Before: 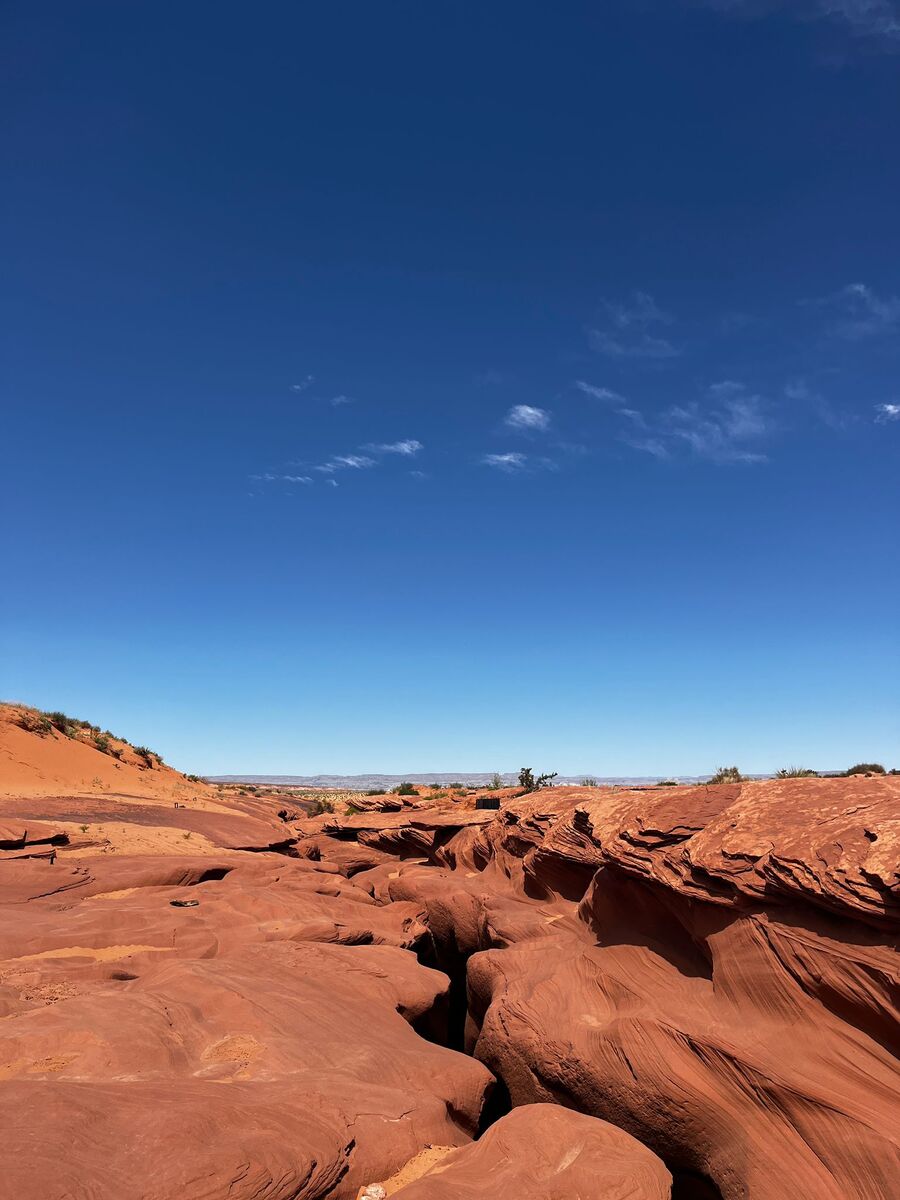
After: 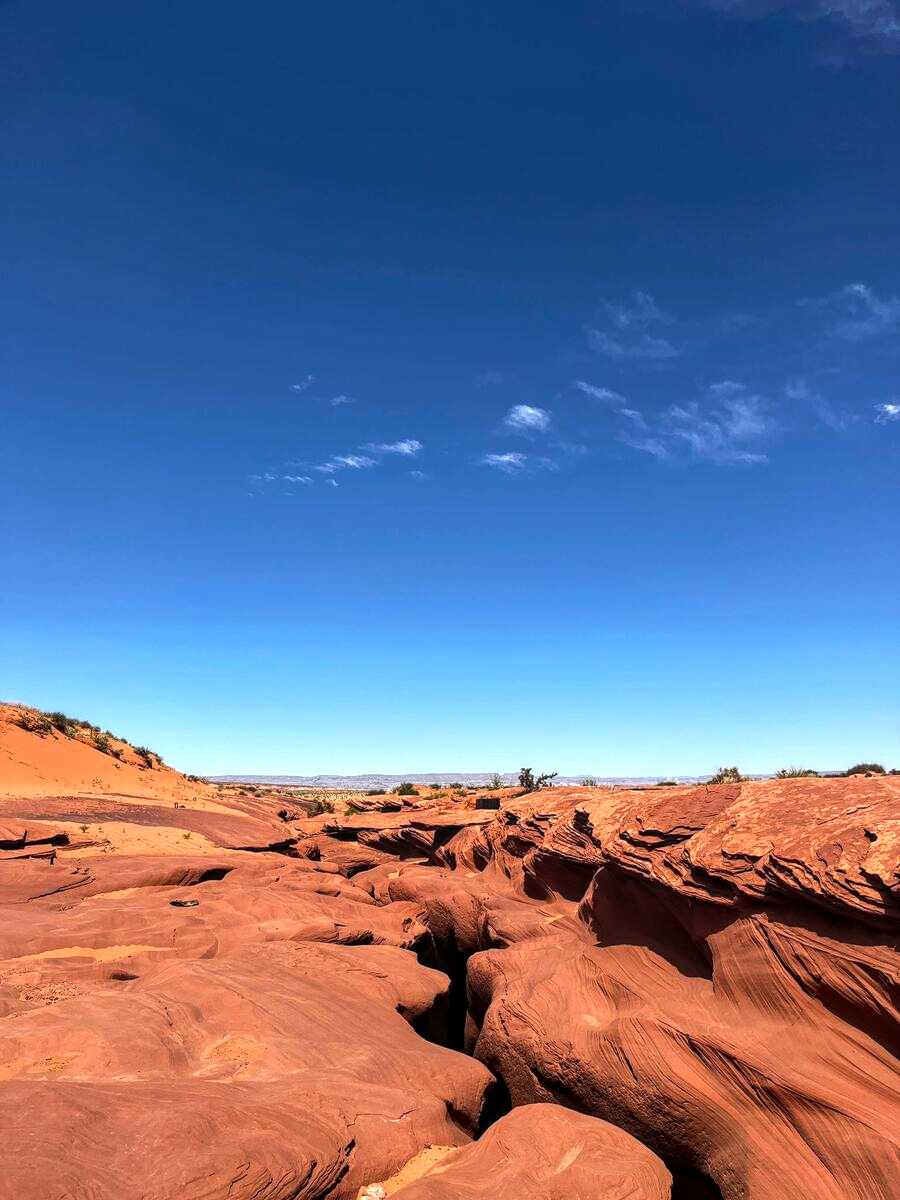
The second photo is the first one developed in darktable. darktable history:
tone equalizer: -8 EV -0.417 EV, -7 EV -0.389 EV, -6 EV -0.333 EV, -5 EV -0.222 EV, -3 EV 0.222 EV, -2 EV 0.333 EV, -1 EV 0.389 EV, +0 EV 0.417 EV, edges refinement/feathering 500, mask exposure compensation -1.57 EV, preserve details no
local contrast: on, module defaults
contrast brightness saturation: contrast 0.03, brightness 0.06, saturation 0.13
